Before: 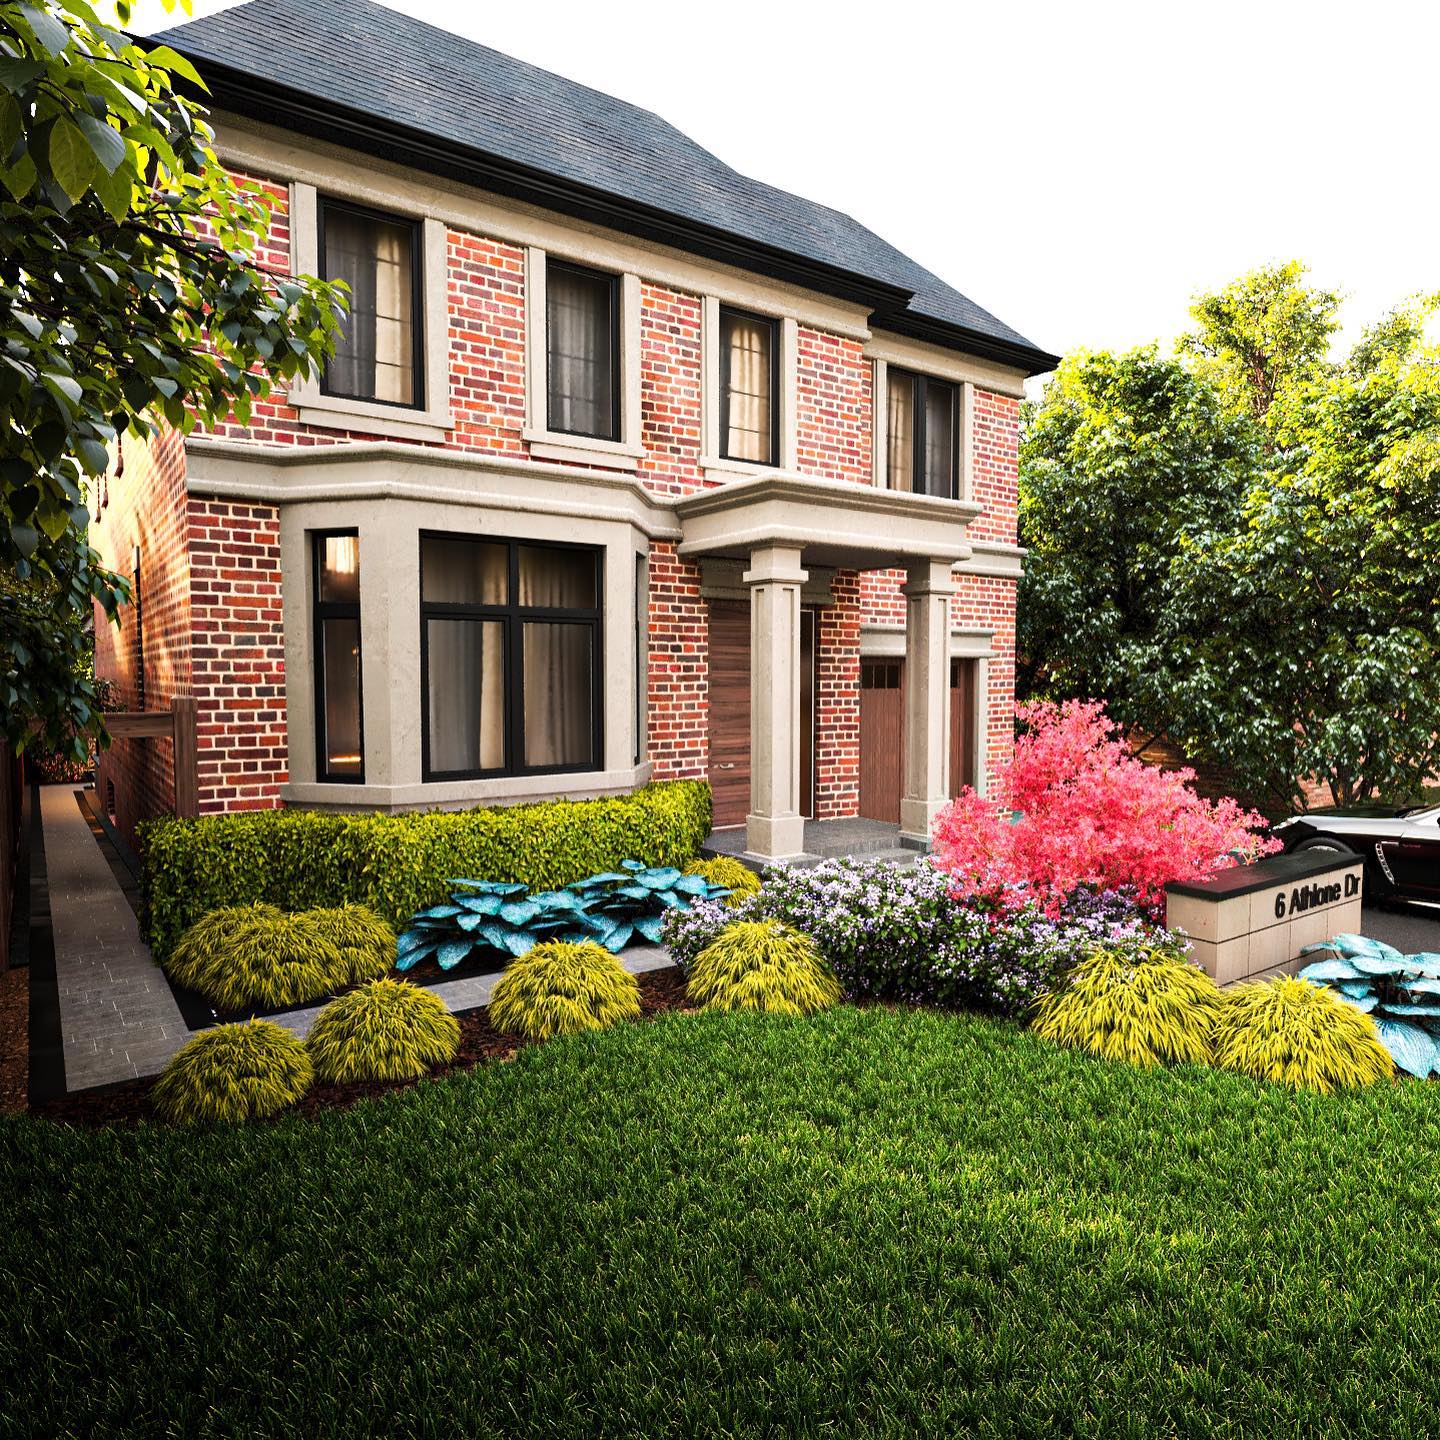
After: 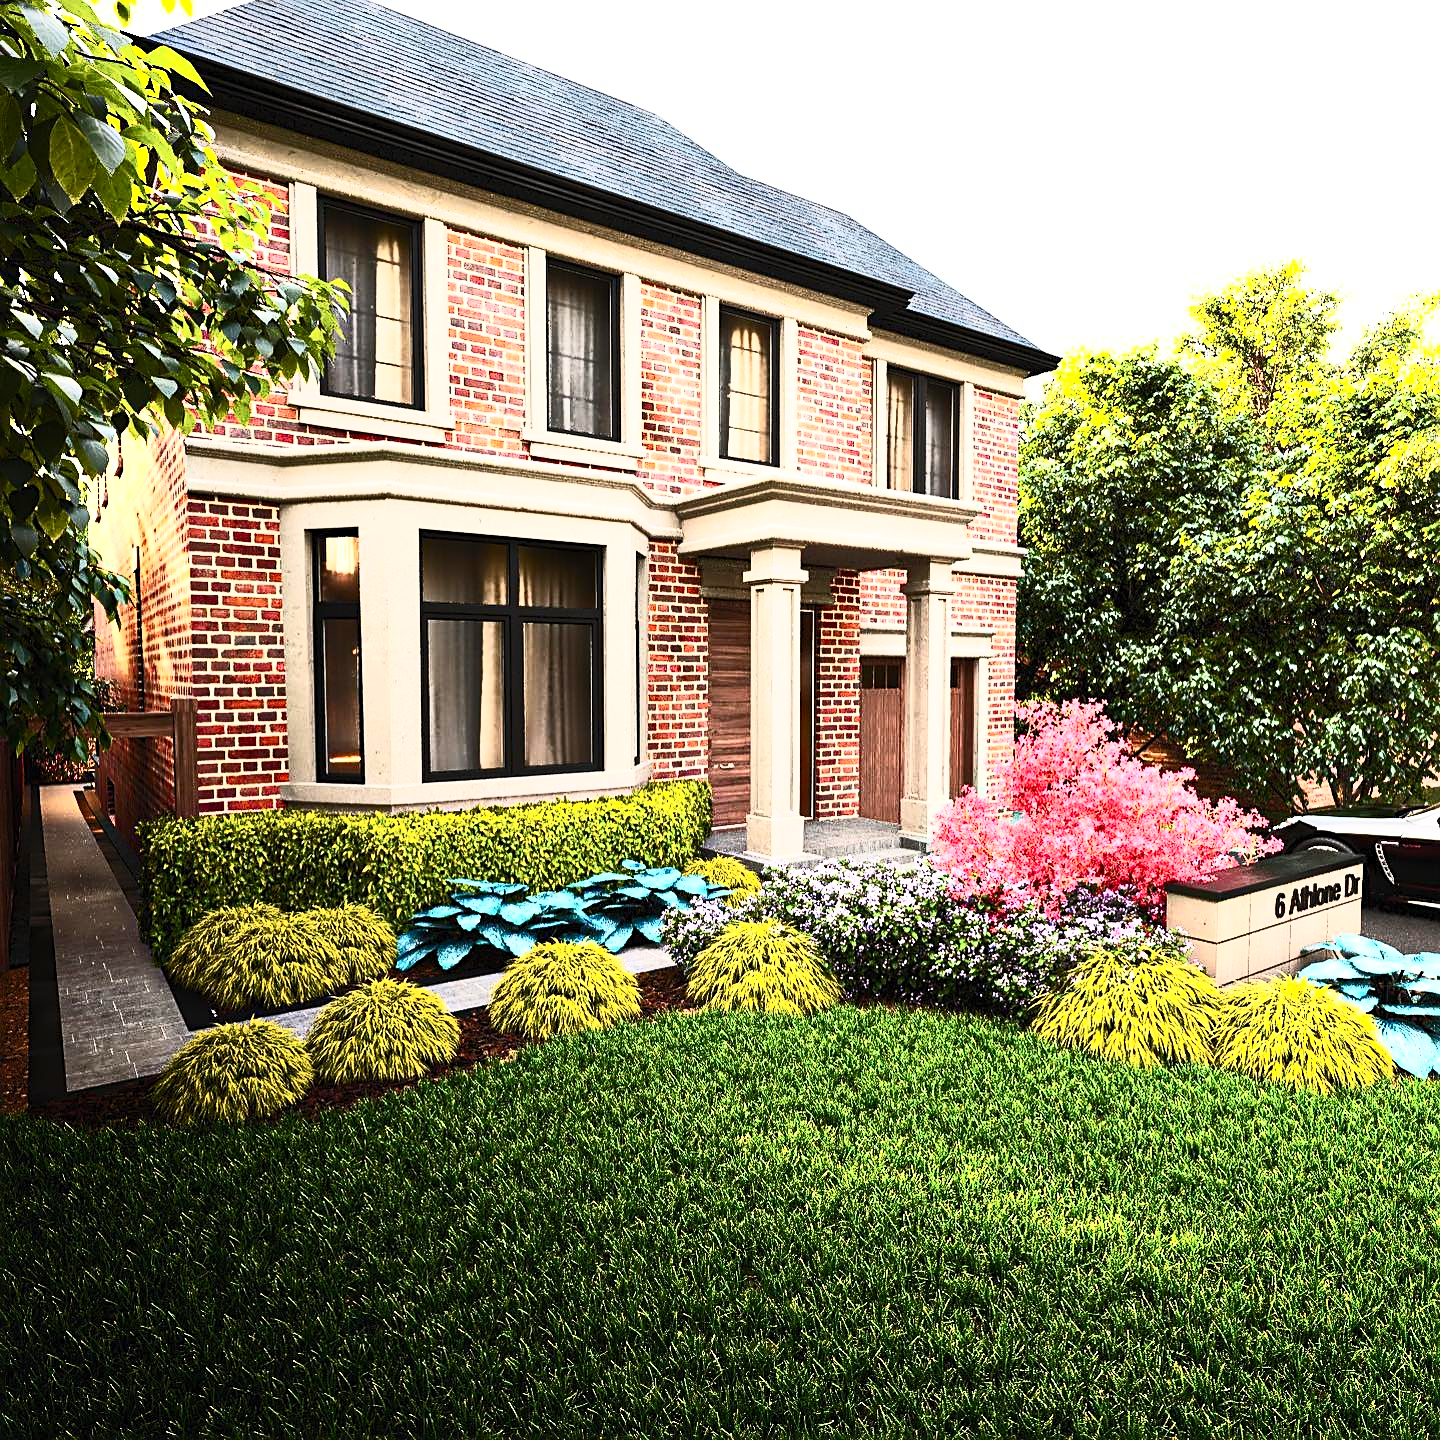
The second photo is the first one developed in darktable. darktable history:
sharpen: on, module defaults
contrast brightness saturation: contrast 0.611, brightness 0.333, saturation 0.142
levels: levels [0, 0.478, 1]
